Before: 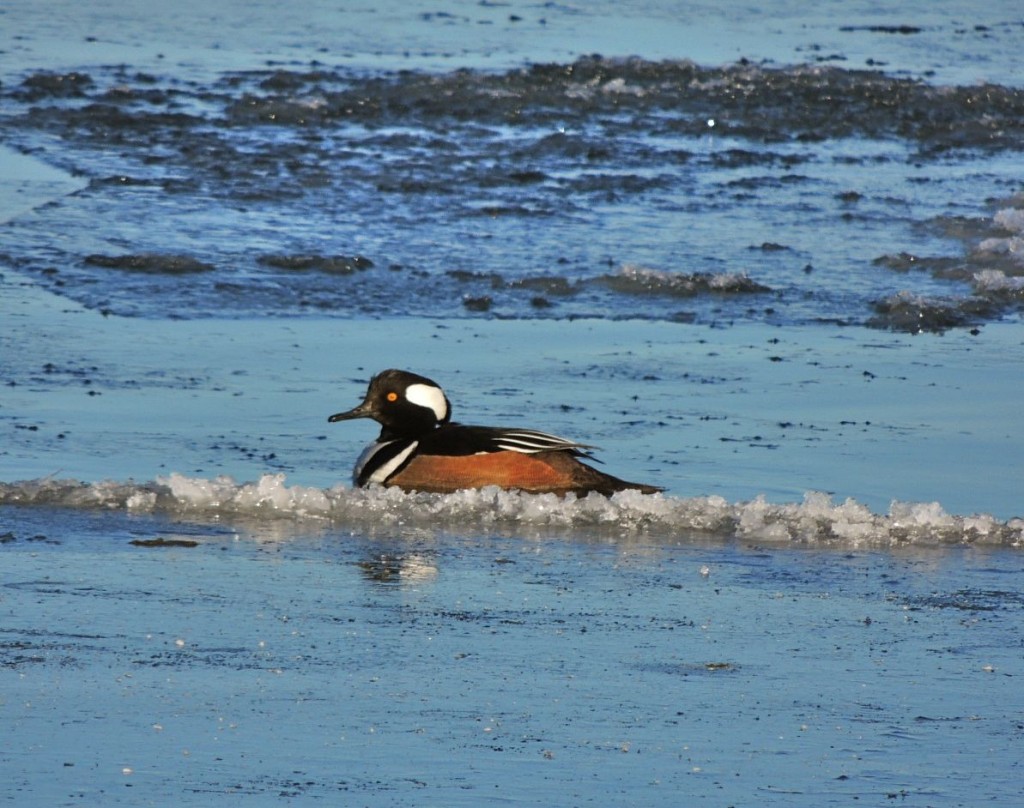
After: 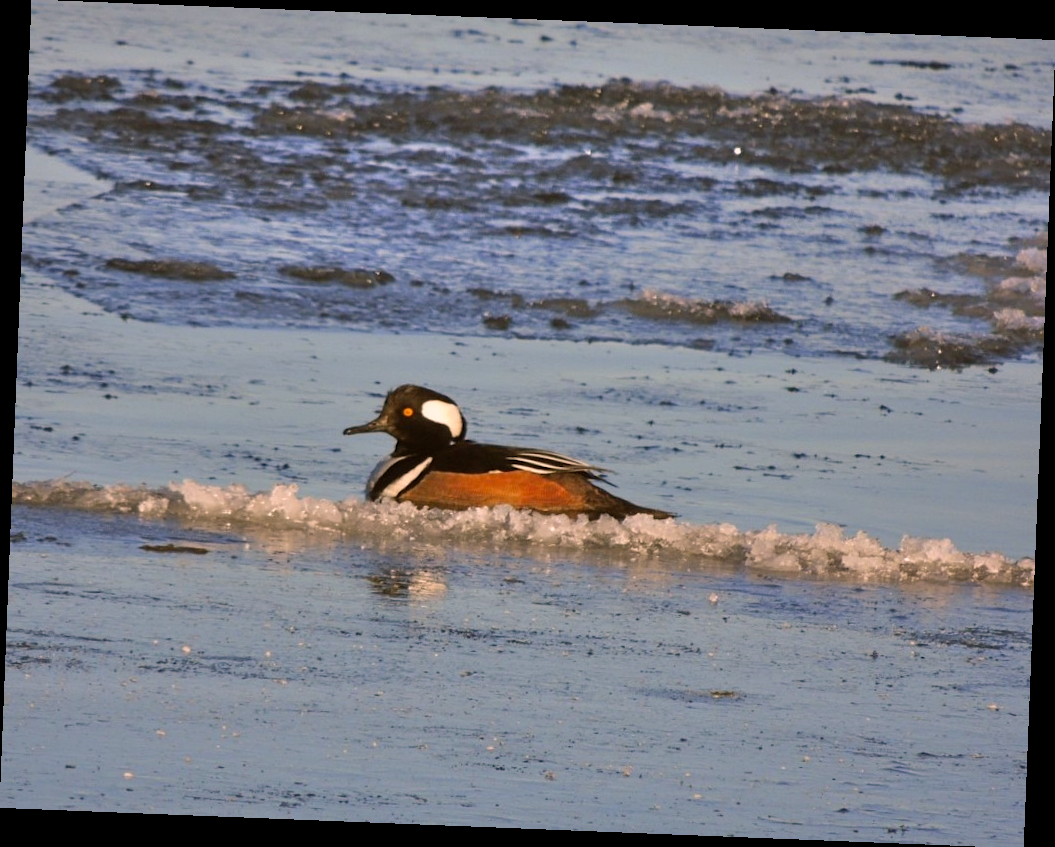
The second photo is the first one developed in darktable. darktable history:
white balance: red 0.98, blue 1.034
rotate and perspective: rotation 2.27°, automatic cropping off
color balance rgb: shadows lift › luminance -5%, shadows lift › chroma 1.1%, shadows lift › hue 219°, power › luminance 10%, power › chroma 2.83%, power › hue 60°, highlights gain › chroma 4.52%, highlights gain › hue 33.33°, saturation formula JzAzBz (2021)
